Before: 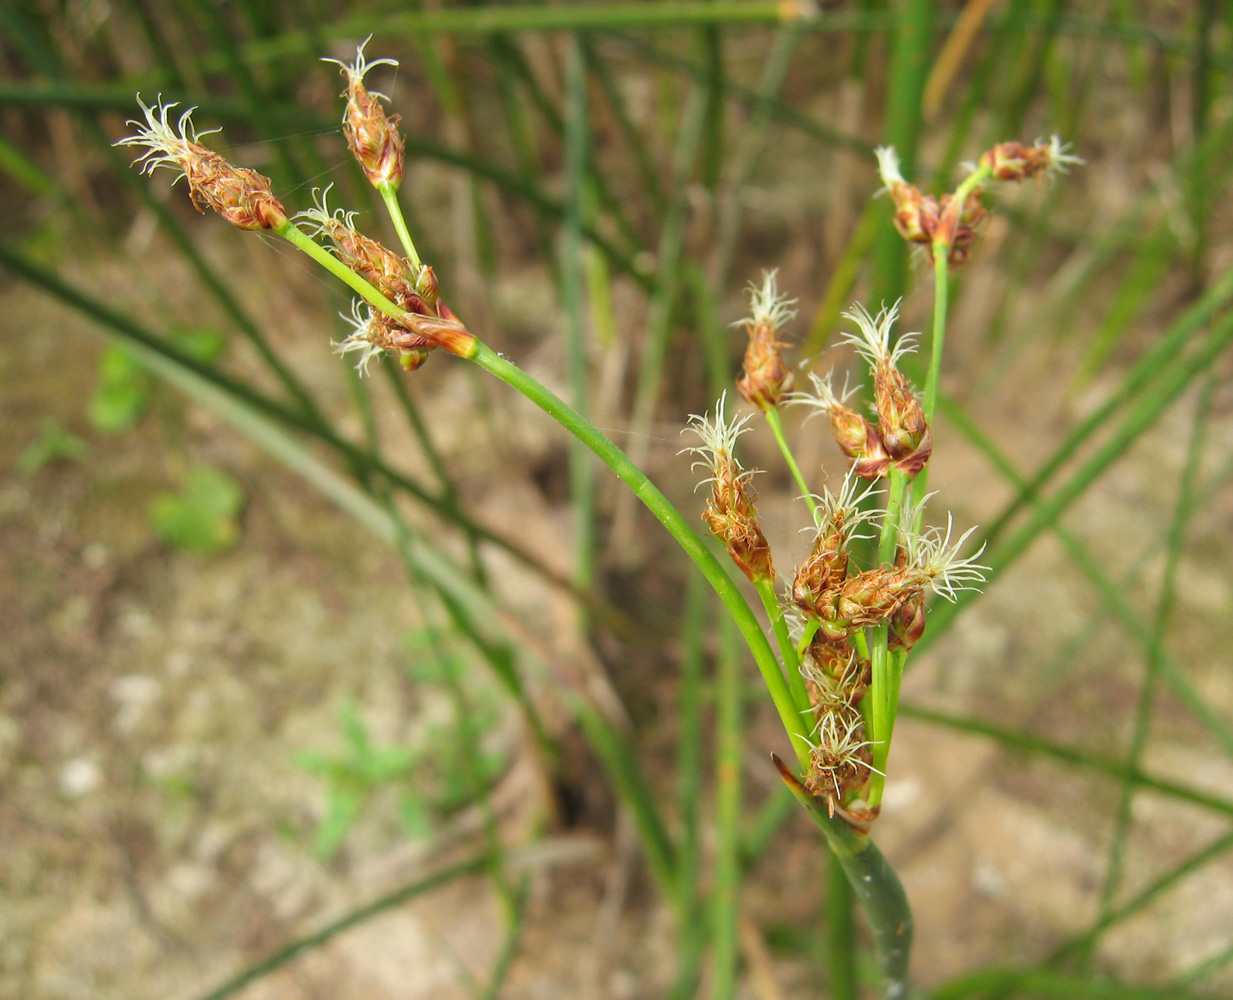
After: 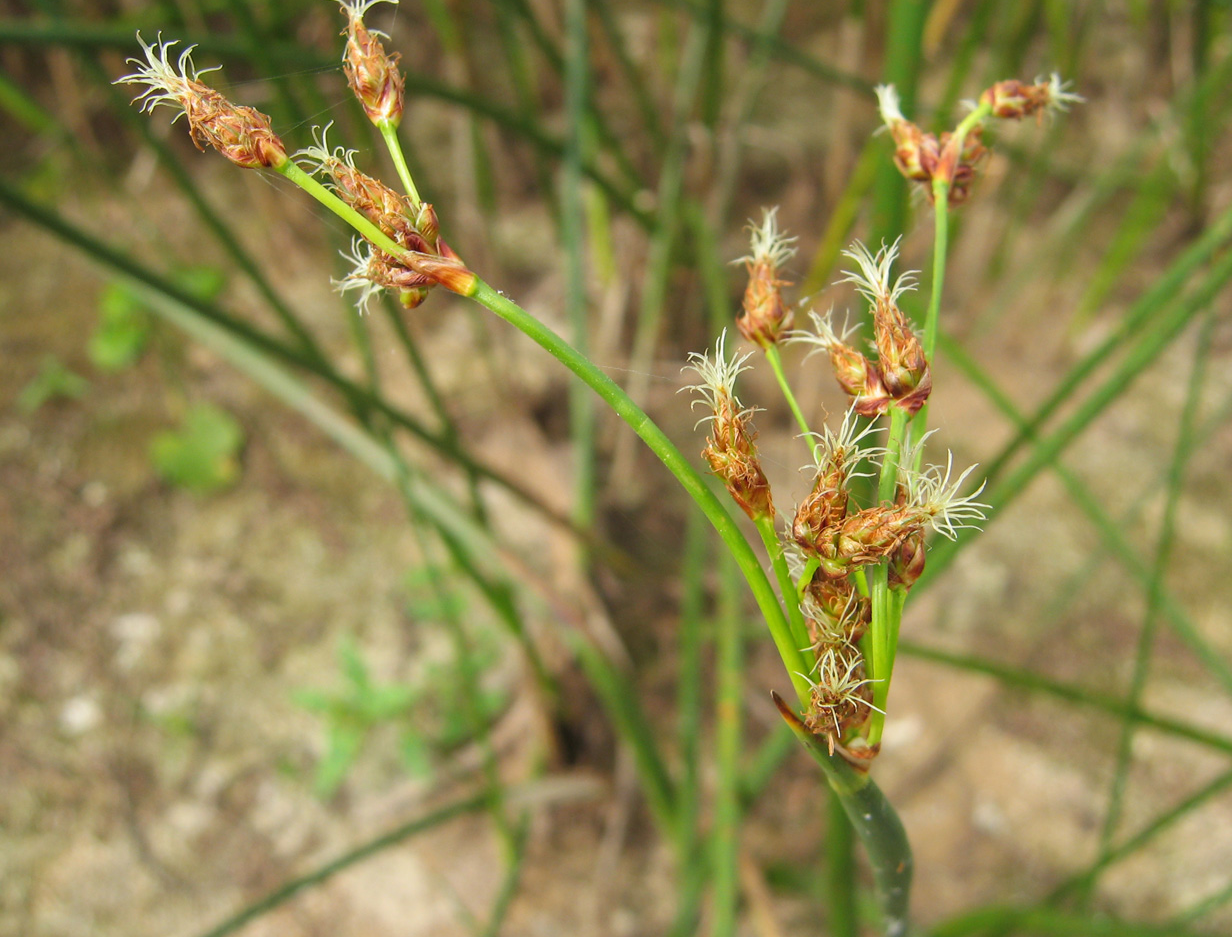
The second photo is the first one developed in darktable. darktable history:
crop and rotate: top 6.224%
